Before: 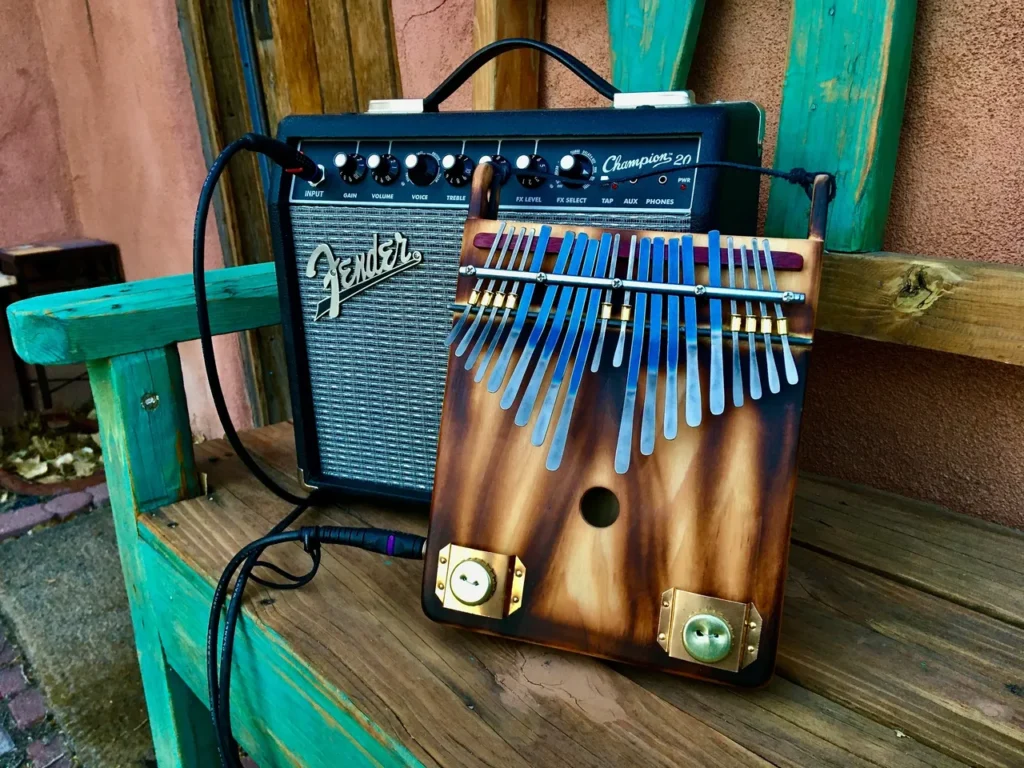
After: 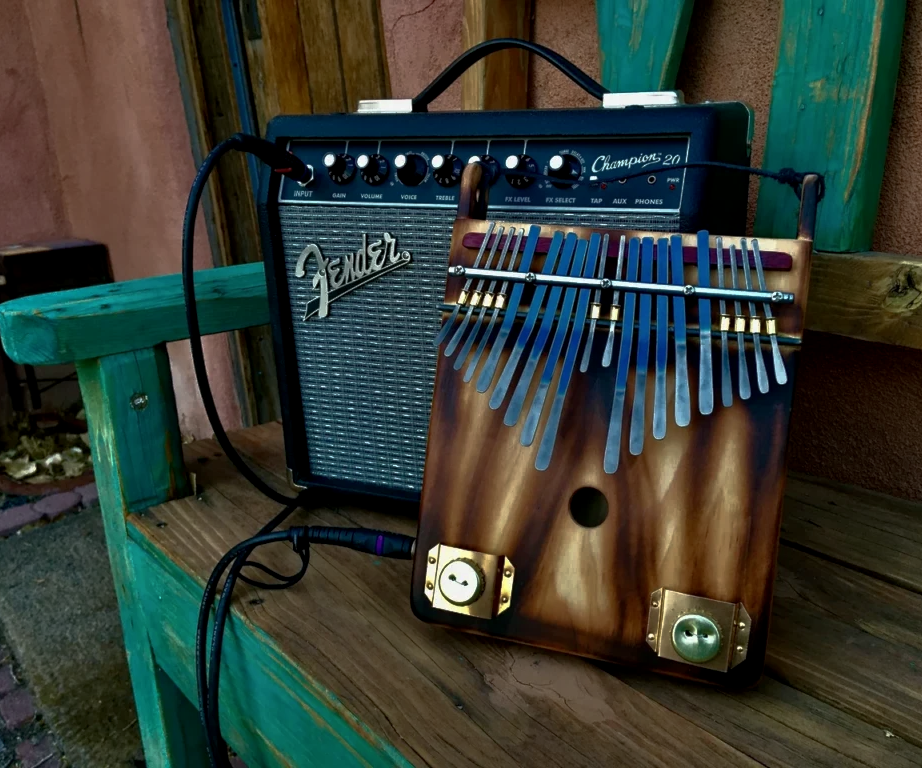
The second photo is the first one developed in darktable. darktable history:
local contrast: highlights 100%, shadows 100%, detail 120%, midtone range 0.2
base curve: curves: ch0 [(0, 0) (0.564, 0.291) (0.802, 0.731) (1, 1)]
crop and rotate: left 1.088%, right 8.807%
